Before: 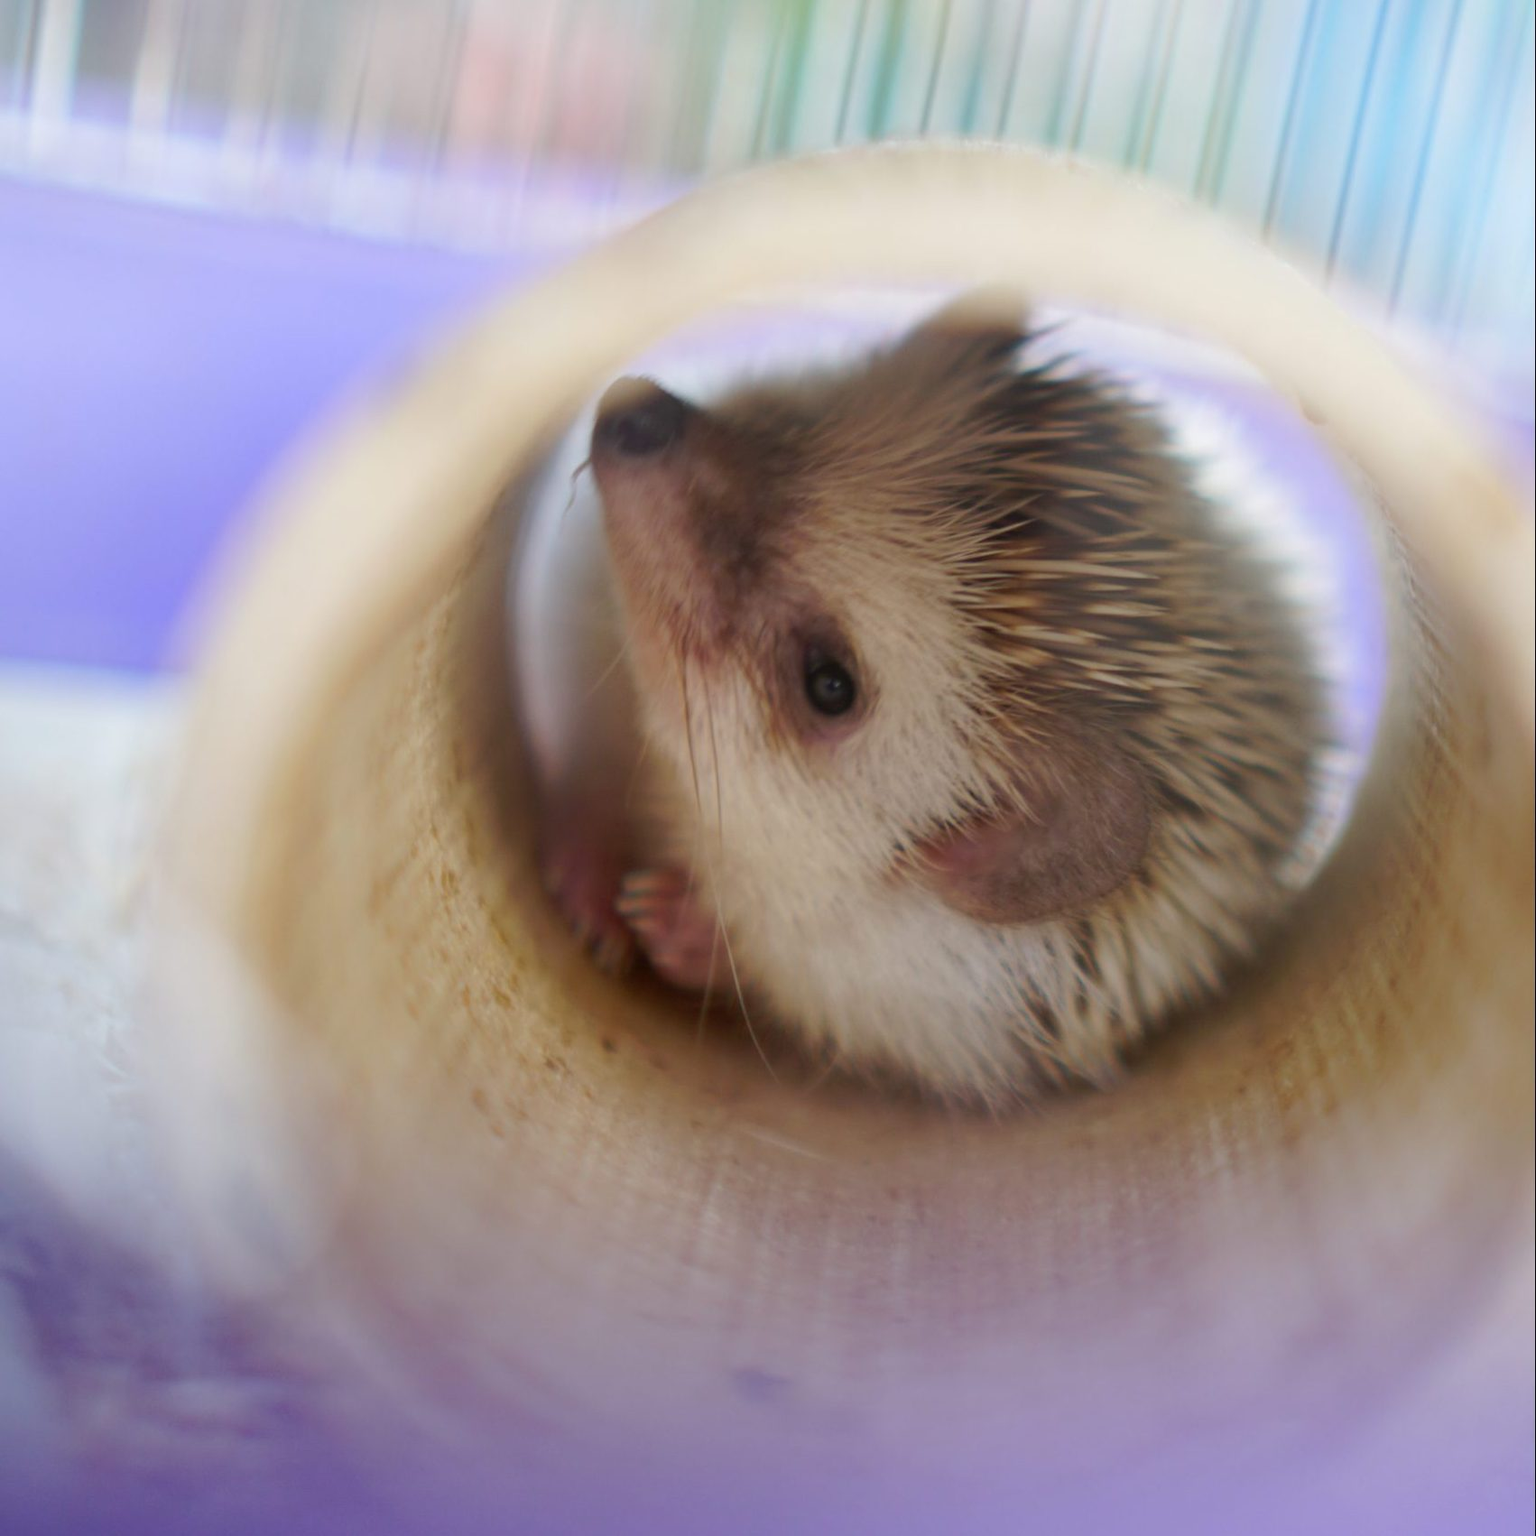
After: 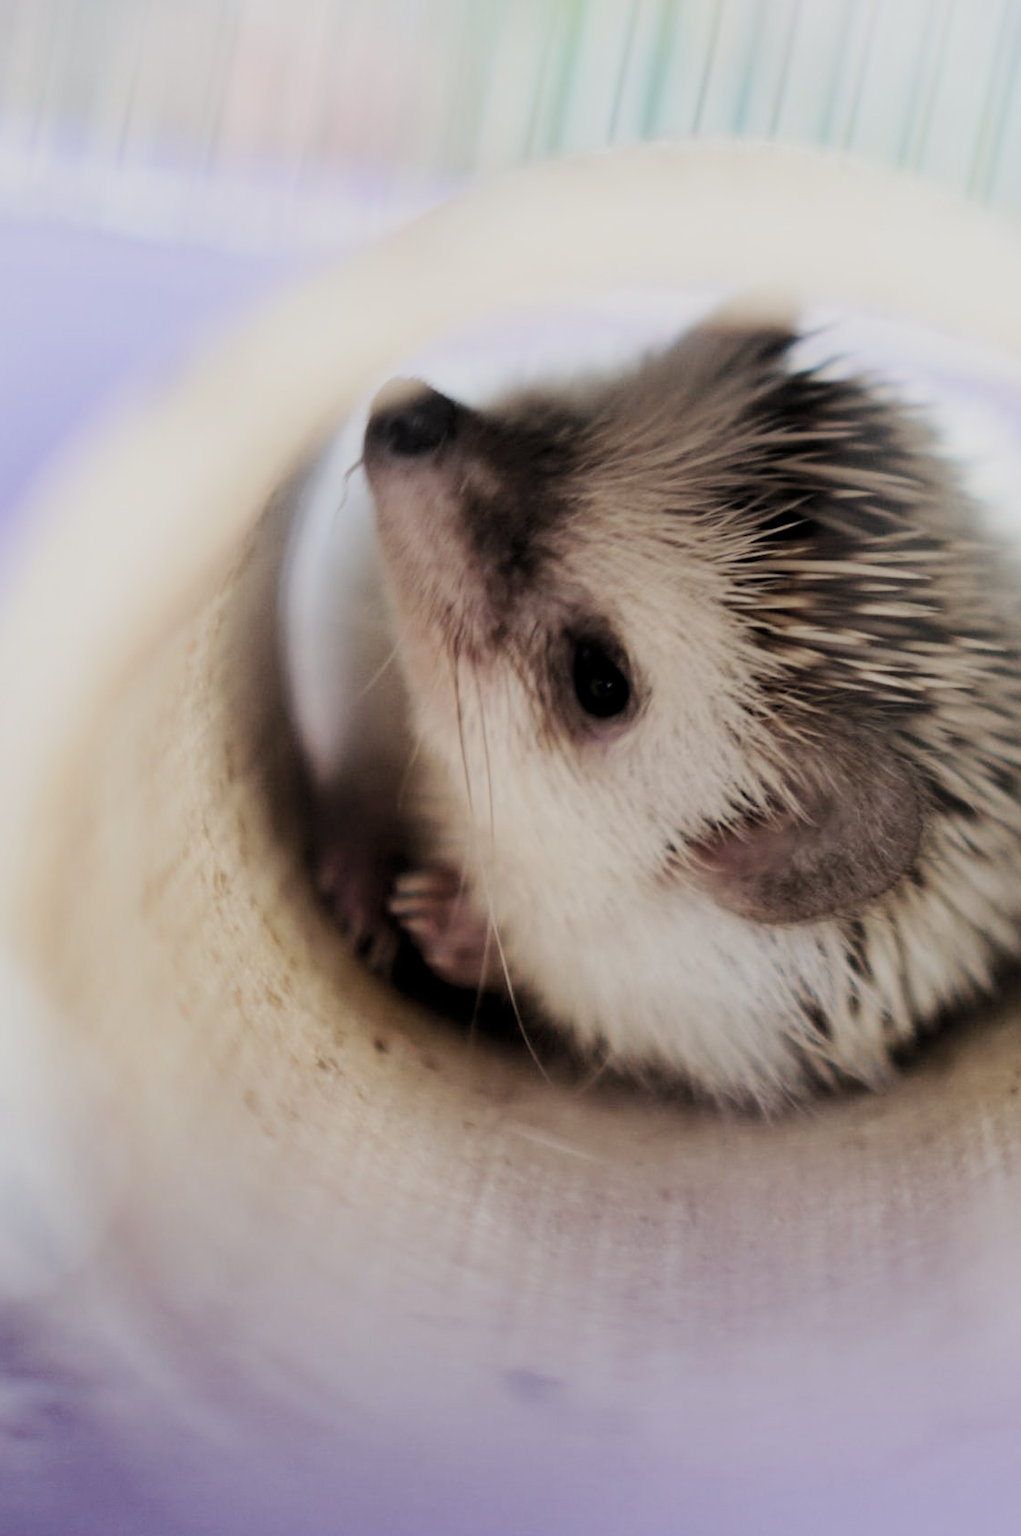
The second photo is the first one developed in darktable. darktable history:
tone equalizer: -8 EV -0.415 EV, -7 EV -0.389 EV, -6 EV -0.317 EV, -5 EV -0.204 EV, -3 EV 0.236 EV, -2 EV 0.333 EV, -1 EV 0.371 EV, +0 EV 0.444 EV
crop and rotate: left 14.959%, right 18.584%
filmic rgb: black relative exposure -3.14 EV, white relative exposure 7.04 EV, hardness 1.47, contrast 1.346, preserve chrominance RGB euclidean norm (legacy), color science v4 (2020)
contrast brightness saturation: contrast 0.253, saturation -0.324
